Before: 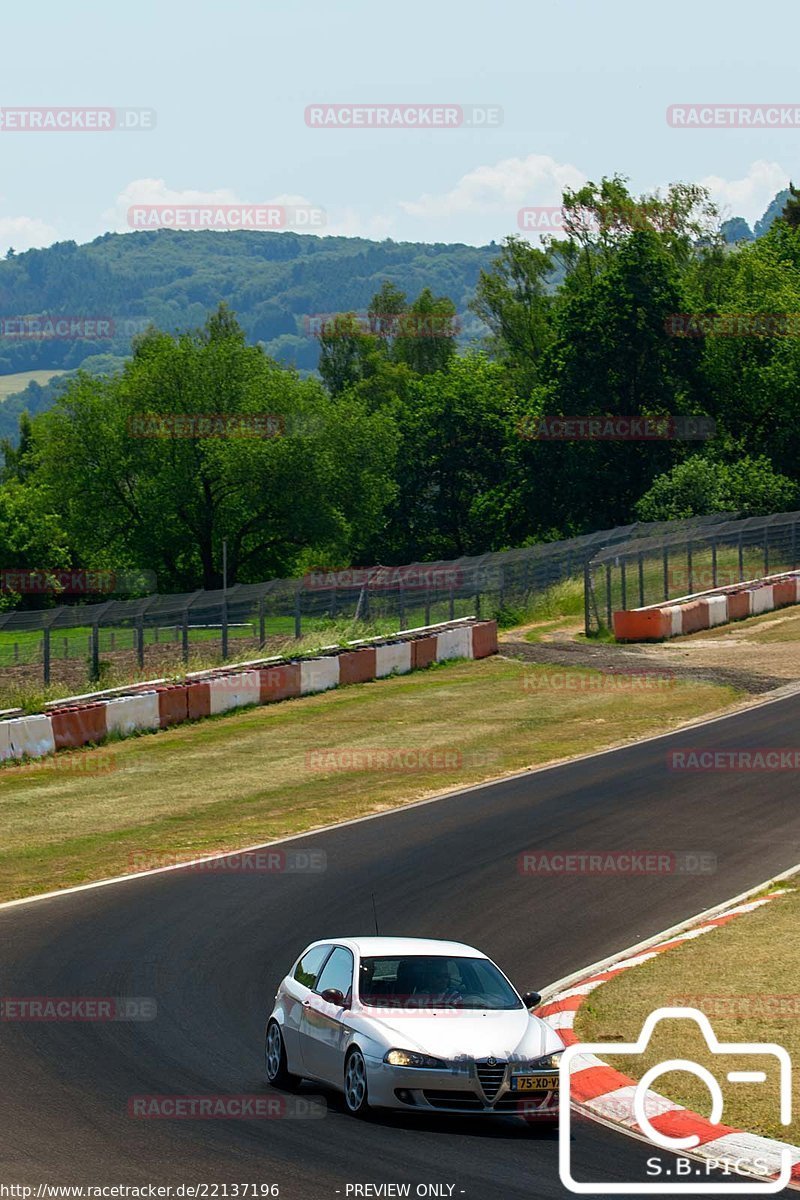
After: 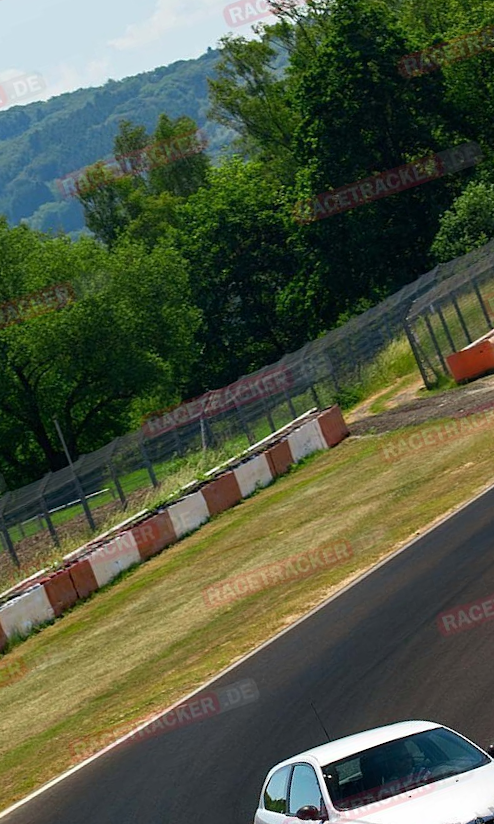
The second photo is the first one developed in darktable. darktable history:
crop and rotate: angle 19.33°, left 6.965%, right 3.973%, bottom 1.083%
